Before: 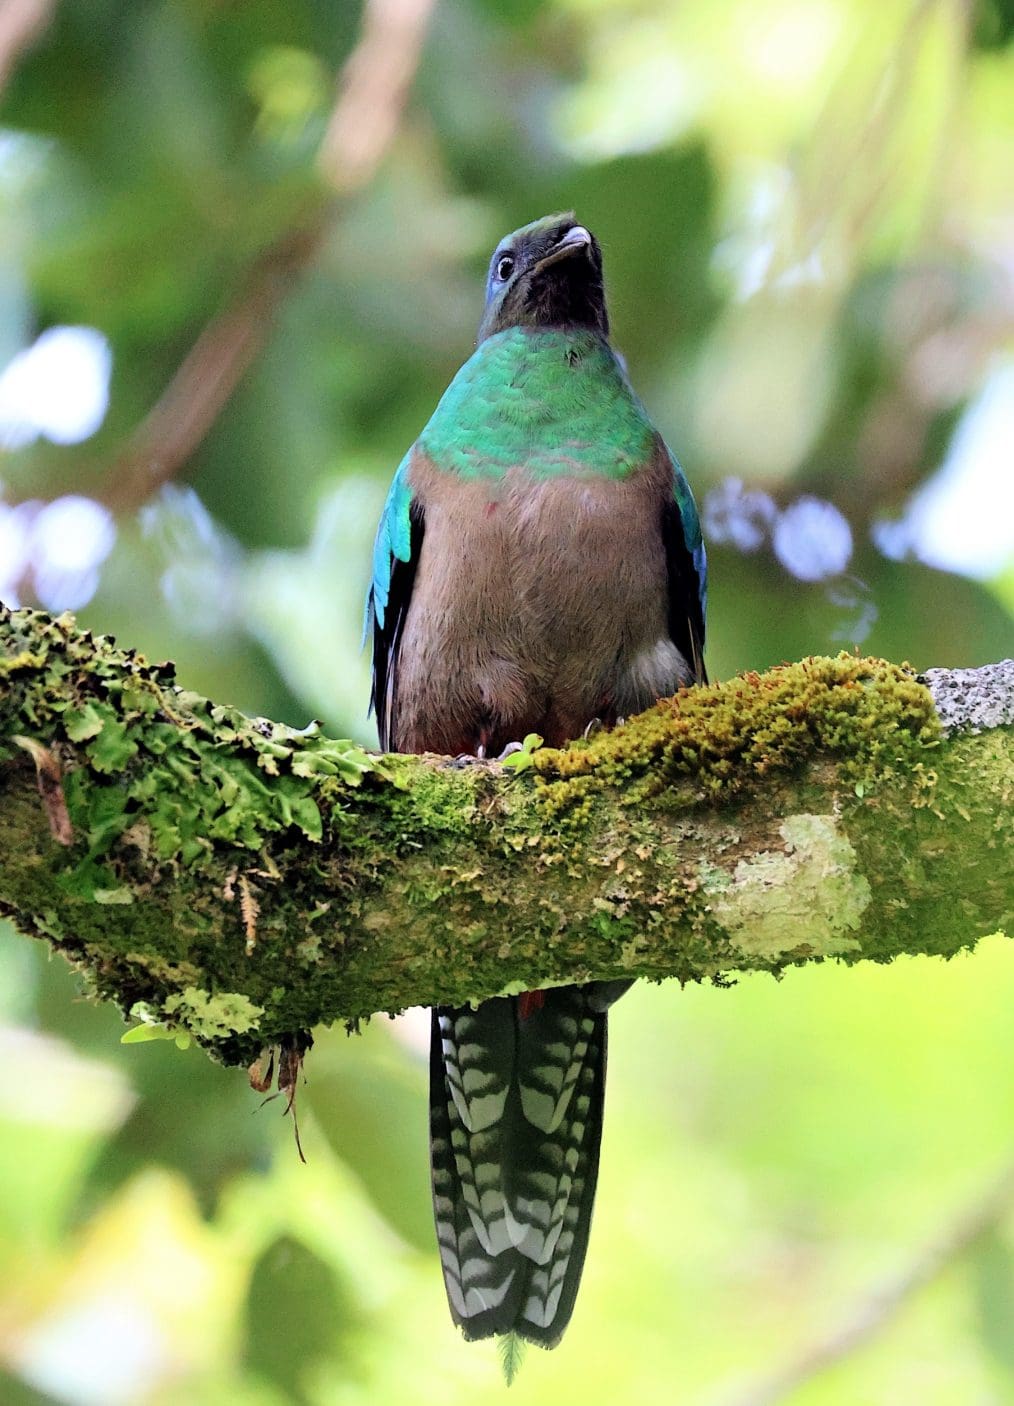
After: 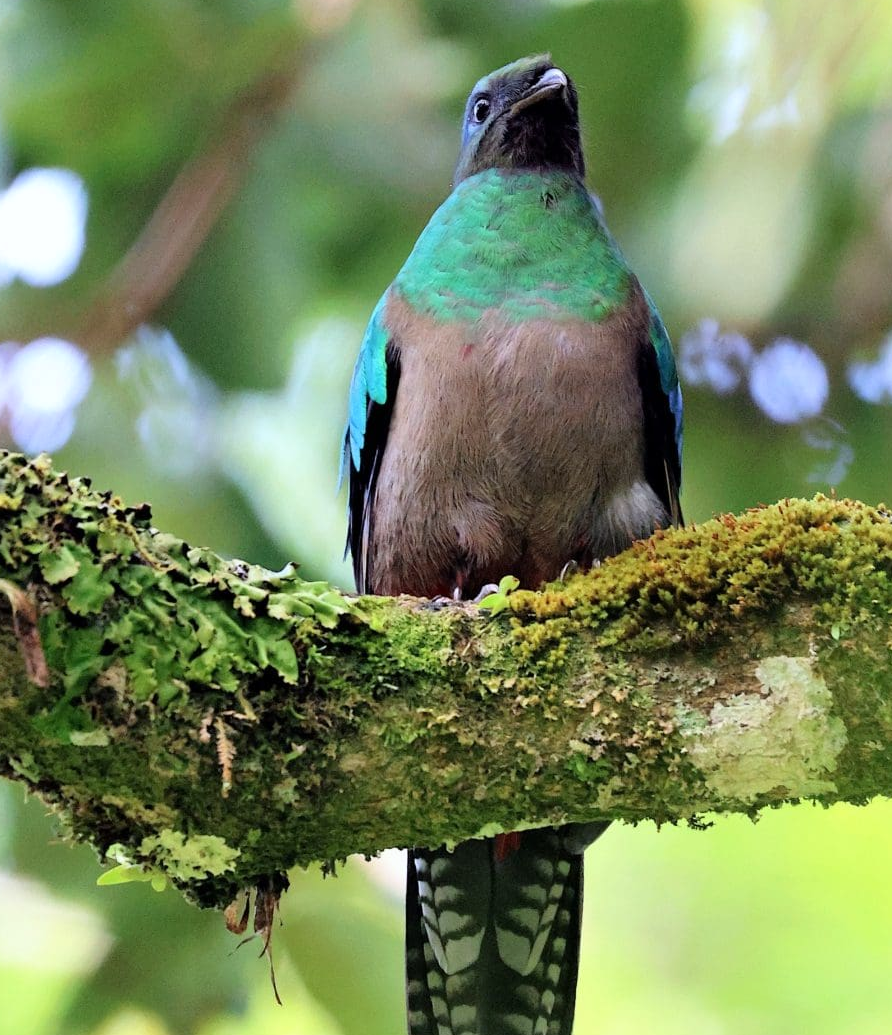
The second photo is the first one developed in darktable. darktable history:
crop and rotate: left 2.425%, top 11.305%, right 9.6%, bottom 15.08%
white balance: red 0.982, blue 1.018
